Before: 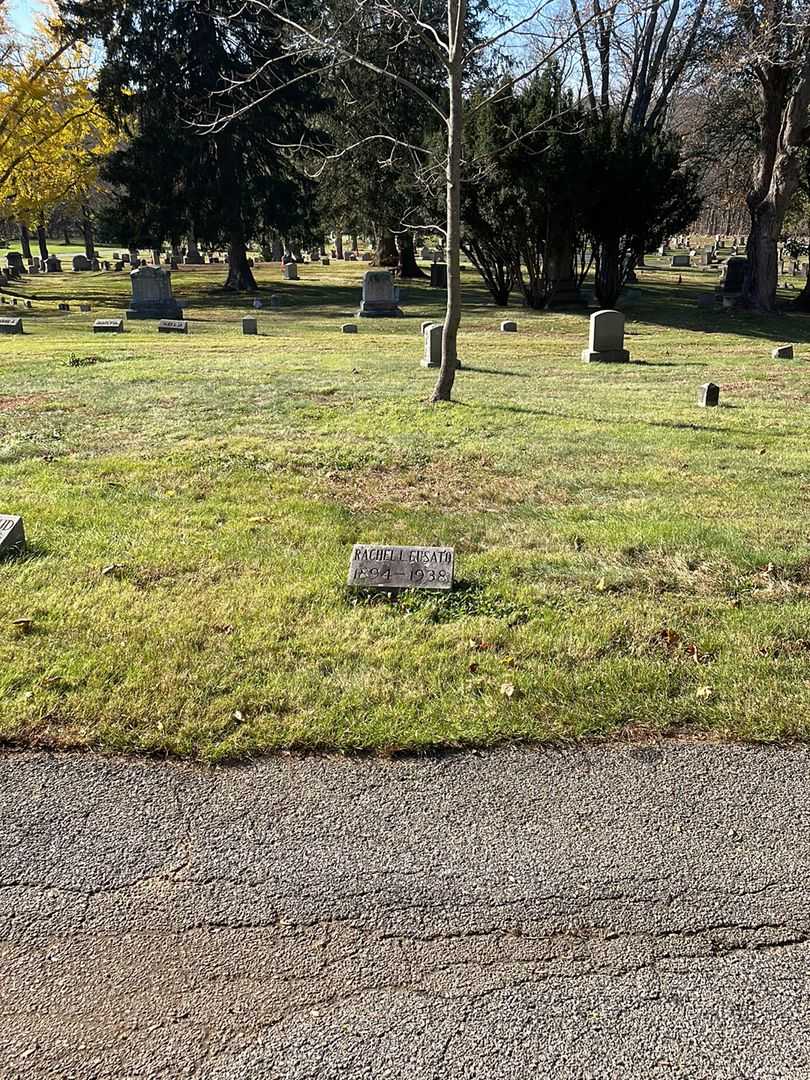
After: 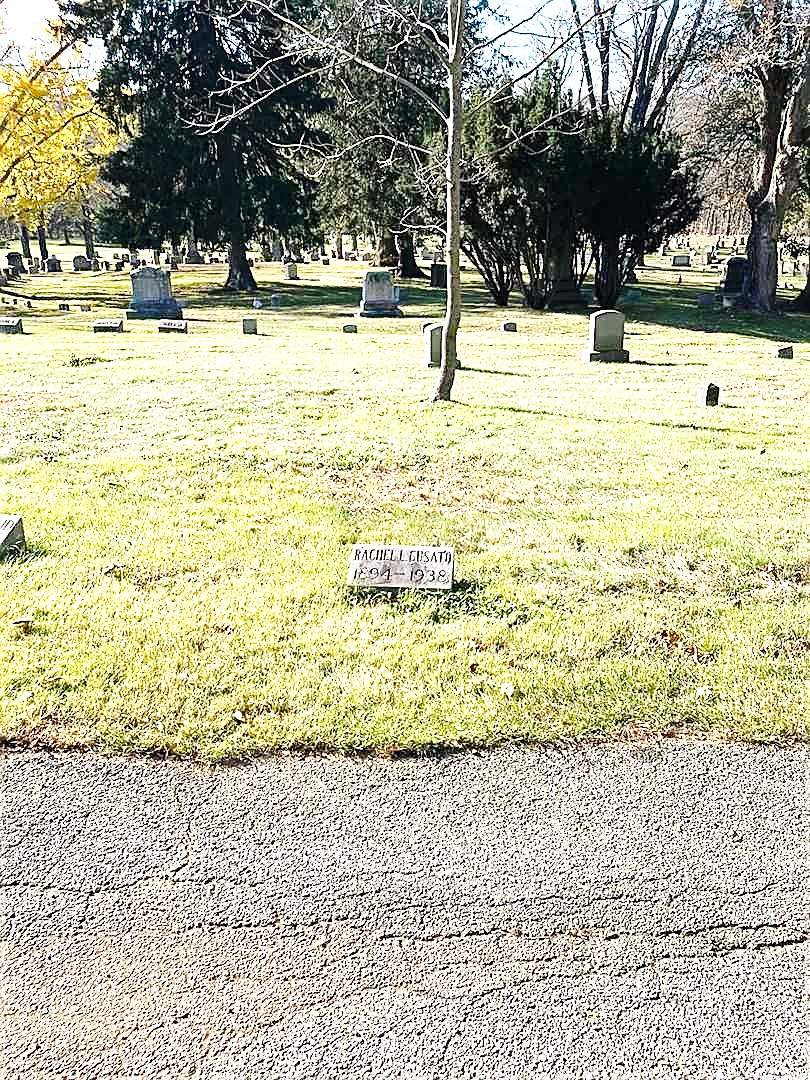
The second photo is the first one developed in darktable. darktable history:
exposure: black level correction 0, exposure 1.2 EV, compensate exposure bias true, compensate highlight preservation false
base curve: curves: ch0 [(0, 0) (0.028, 0.03) (0.121, 0.232) (0.46, 0.748) (0.859, 0.968) (1, 1)], preserve colors none
color balance: mode lift, gamma, gain (sRGB), lift [1, 1, 1.022, 1.026]
sharpen: on, module defaults
